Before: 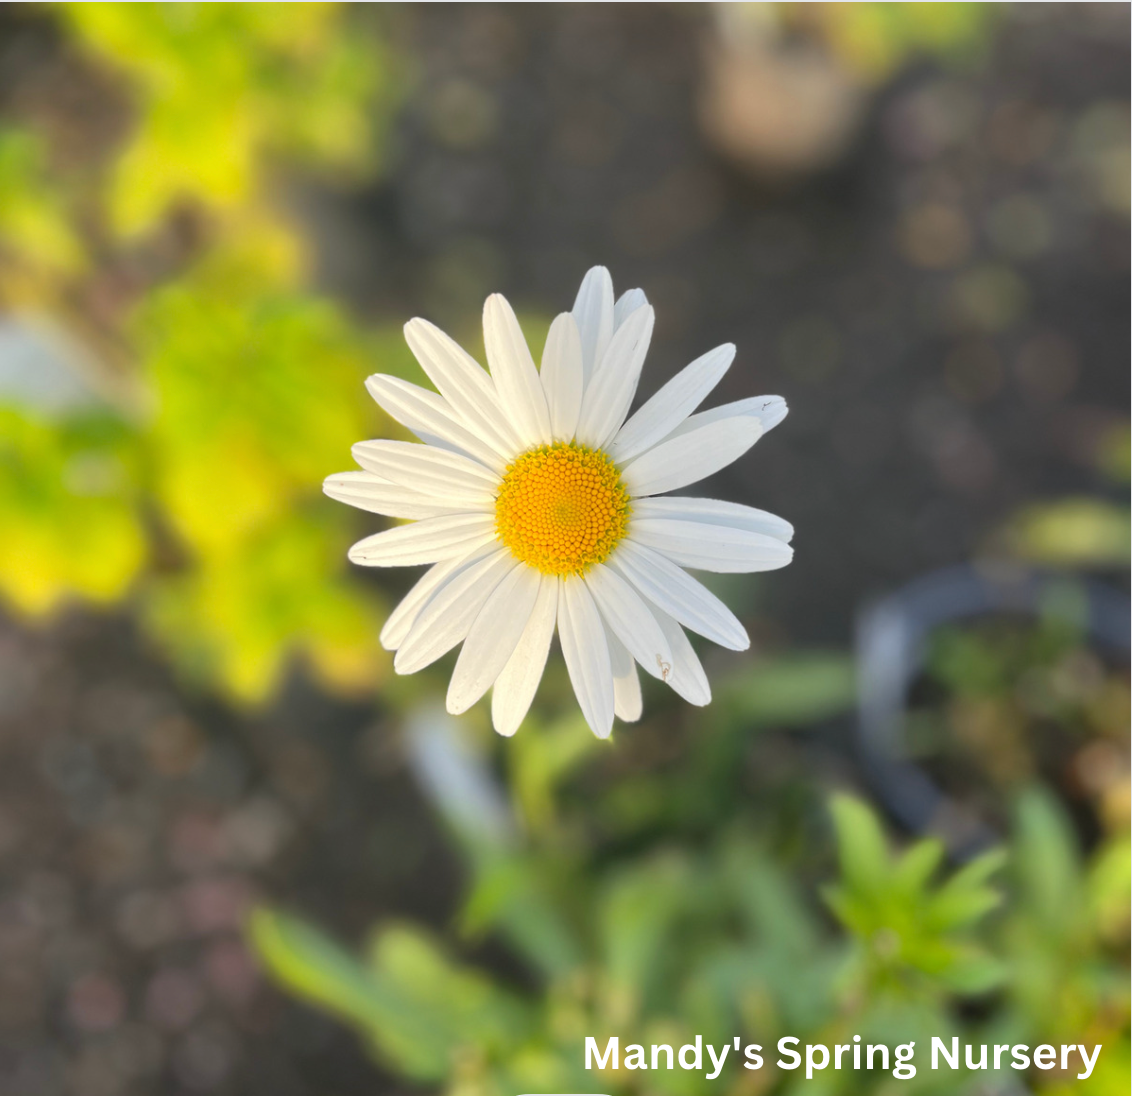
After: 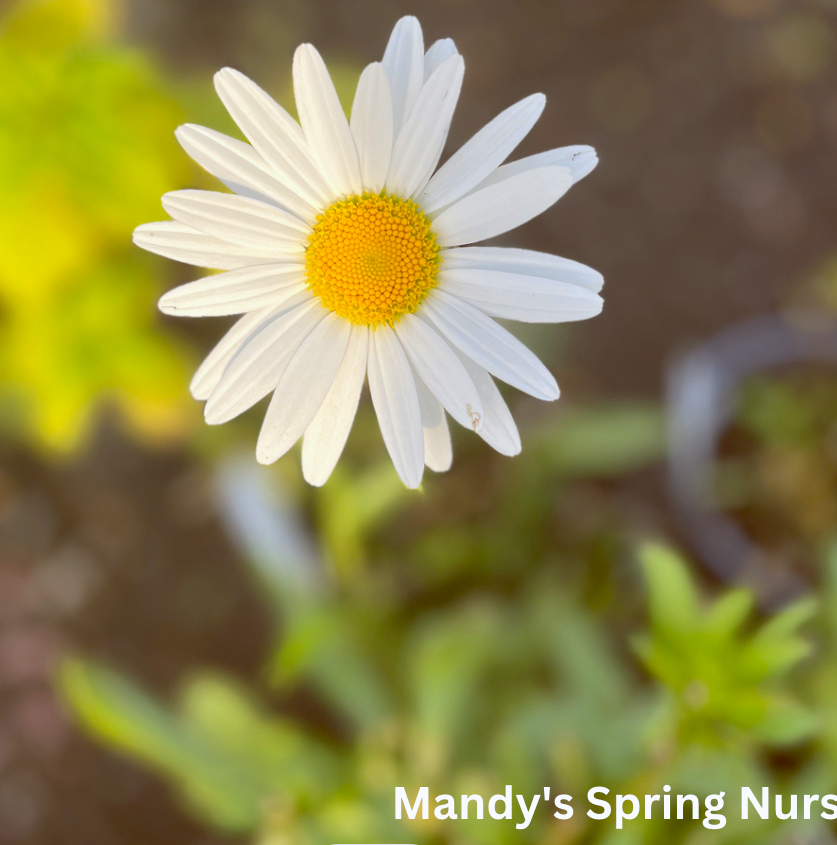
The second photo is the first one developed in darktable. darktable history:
color balance: lift [1, 1.011, 0.999, 0.989], gamma [1.109, 1.045, 1.039, 0.955], gain [0.917, 0.936, 0.952, 1.064], contrast 2.32%, contrast fulcrum 19%, output saturation 101%
crop: left 16.871%, top 22.857%, right 9.116%
